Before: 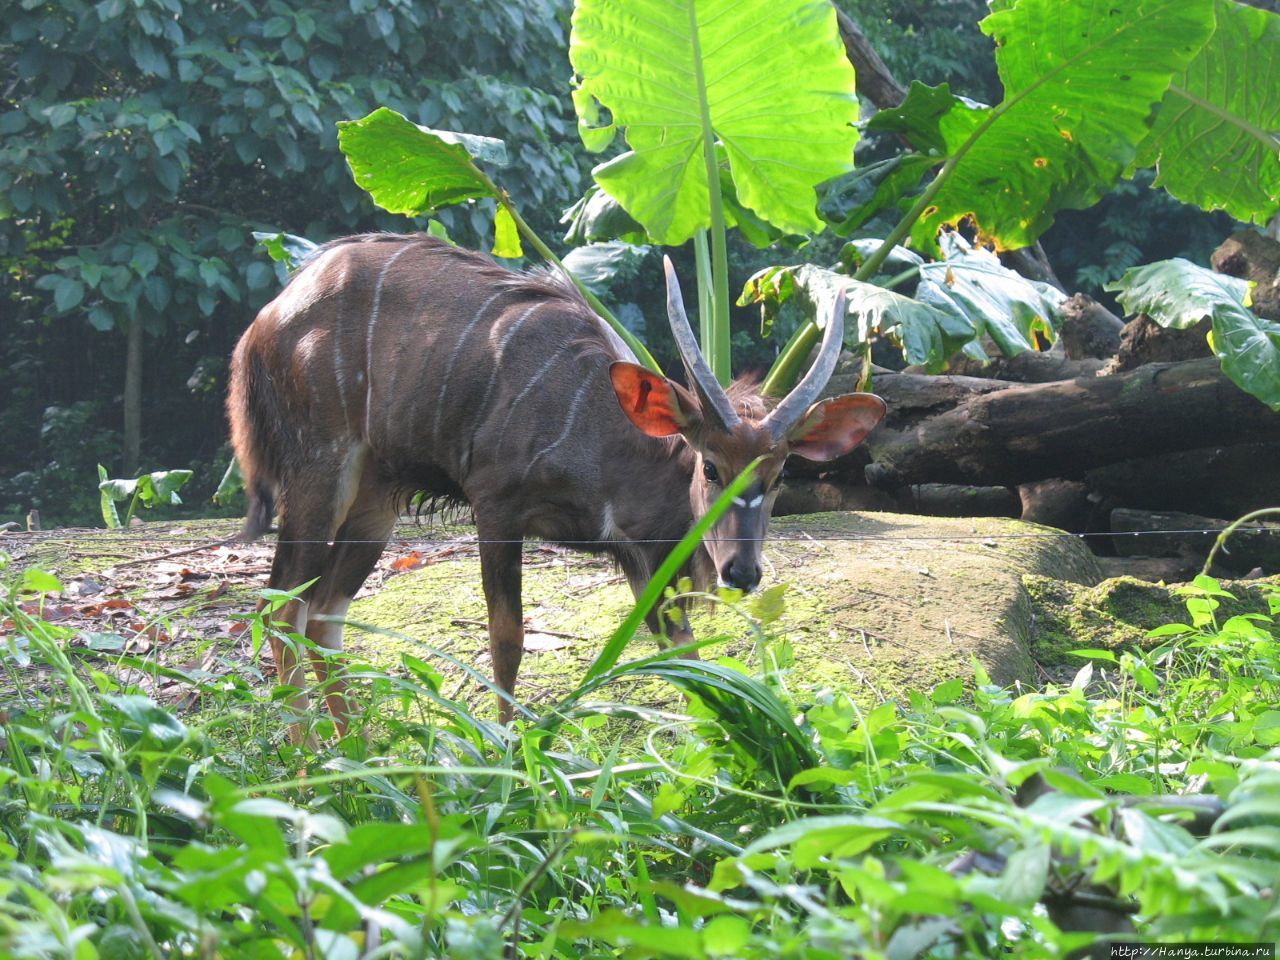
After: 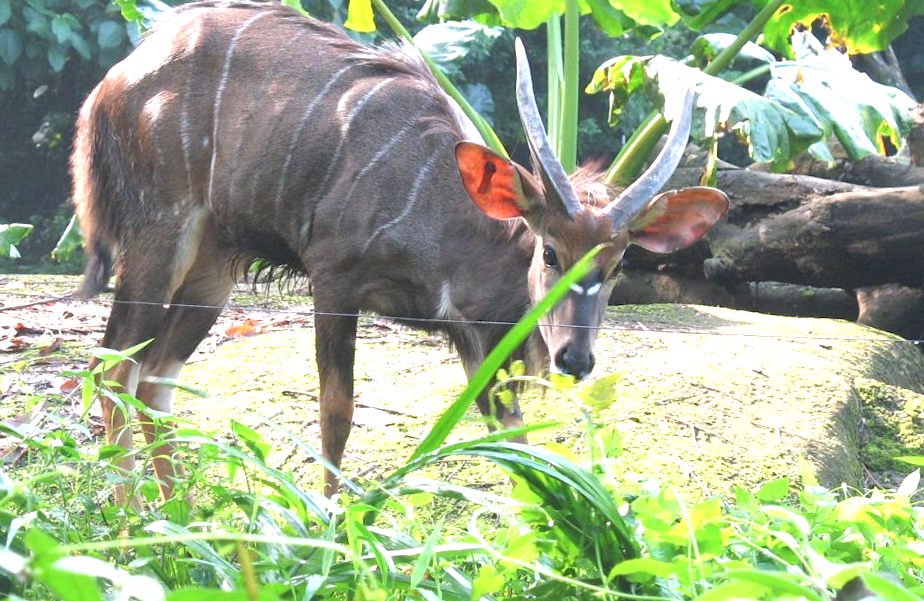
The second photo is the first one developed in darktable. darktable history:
color balance rgb: linear chroma grading › shadows -3%, linear chroma grading › highlights -4%
crop and rotate: angle -3.37°, left 9.79%, top 20.73%, right 12.42%, bottom 11.82%
exposure: black level correction 0.001, exposure 0.955 EV, compensate exposure bias true, compensate highlight preservation false
